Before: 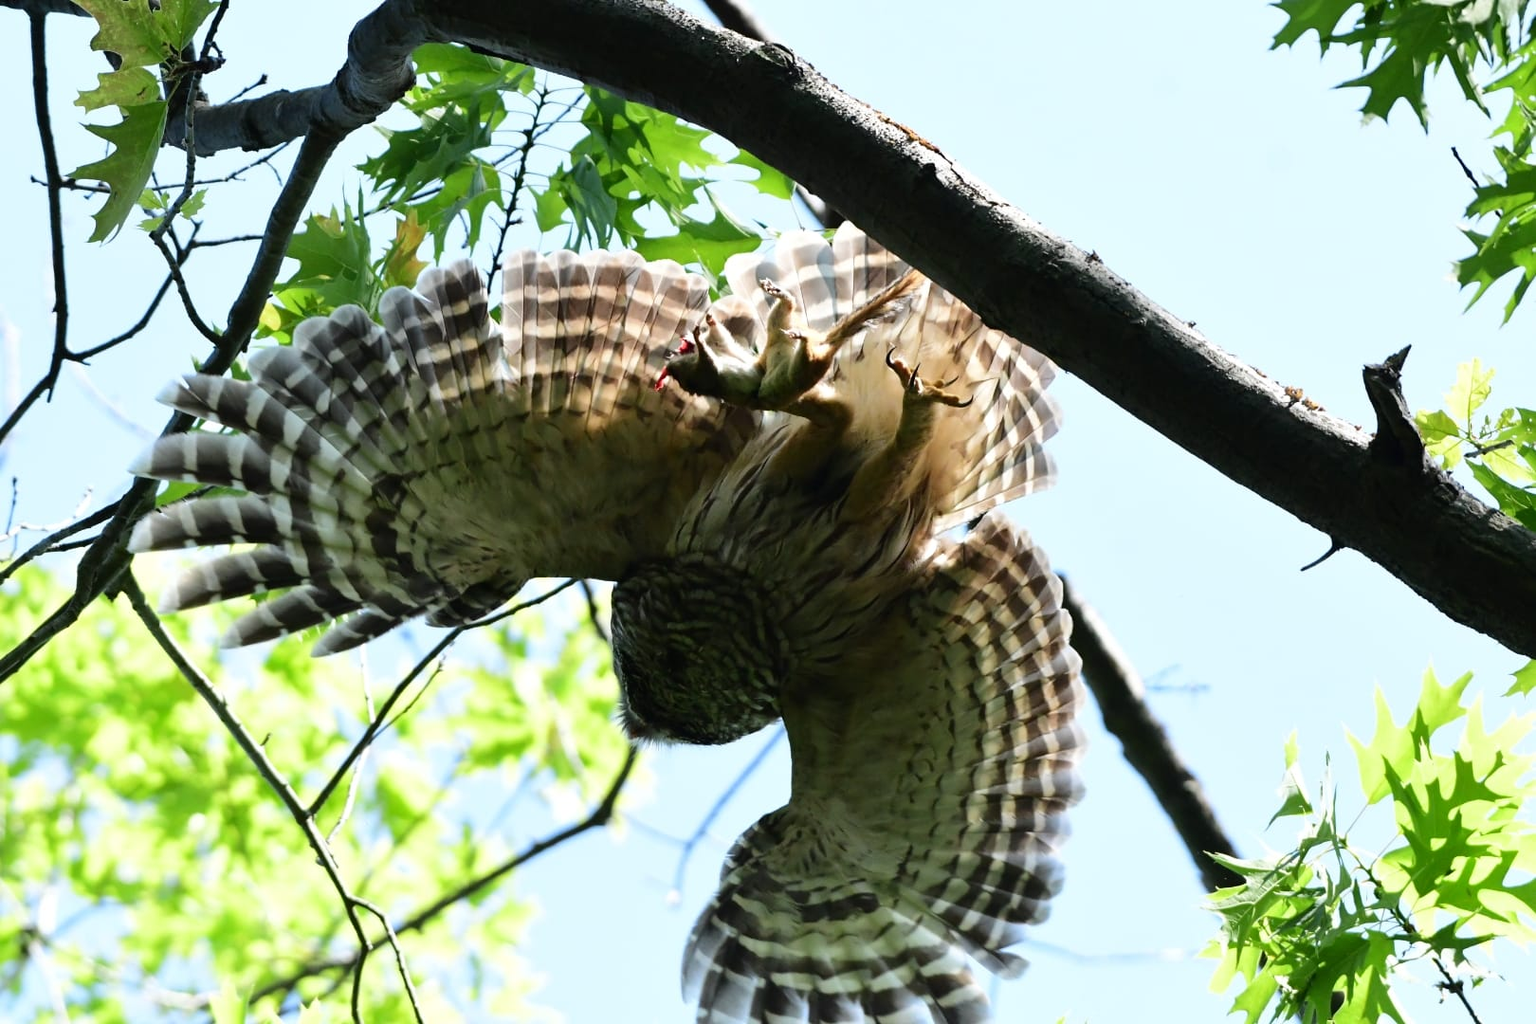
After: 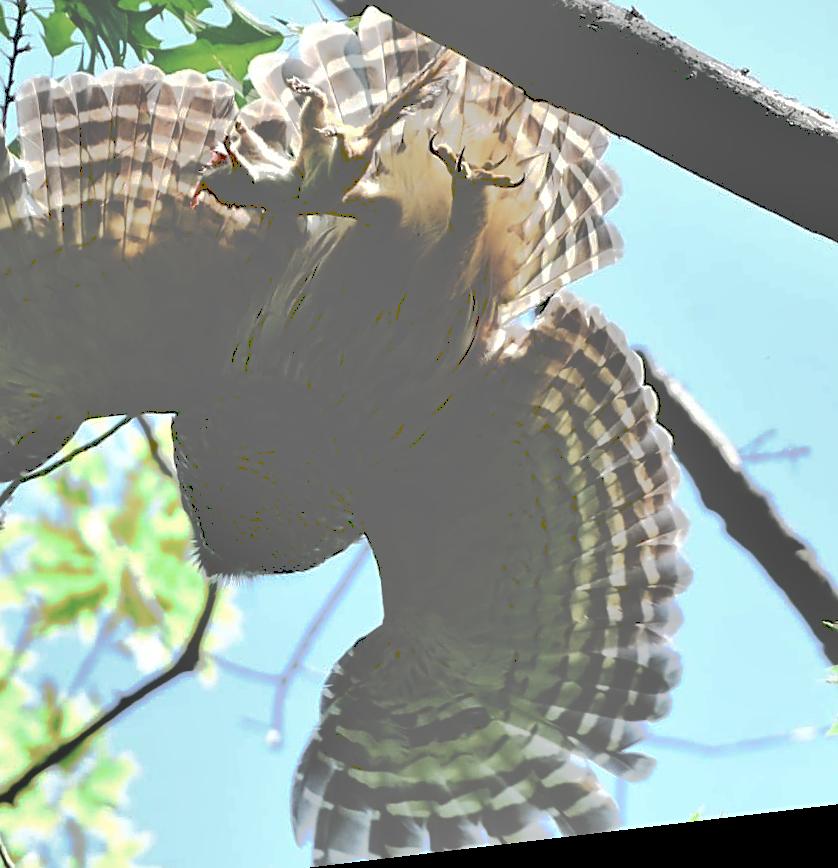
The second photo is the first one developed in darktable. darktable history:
crop: left 31.379%, top 24.658%, right 20.326%, bottom 6.628%
tone curve: curves: ch0 [(0, 0) (0.003, 0.437) (0.011, 0.438) (0.025, 0.441) (0.044, 0.441) (0.069, 0.441) (0.1, 0.444) (0.136, 0.447) (0.177, 0.452) (0.224, 0.457) (0.277, 0.466) (0.335, 0.485) (0.399, 0.514) (0.468, 0.558) (0.543, 0.616) (0.623, 0.686) (0.709, 0.76) (0.801, 0.803) (0.898, 0.825) (1, 1)], preserve colors none
shadows and highlights: highlights color adjustment 0%, low approximation 0.01, soften with gaussian
rotate and perspective: rotation -6.83°, automatic cropping off
sharpen: on, module defaults
